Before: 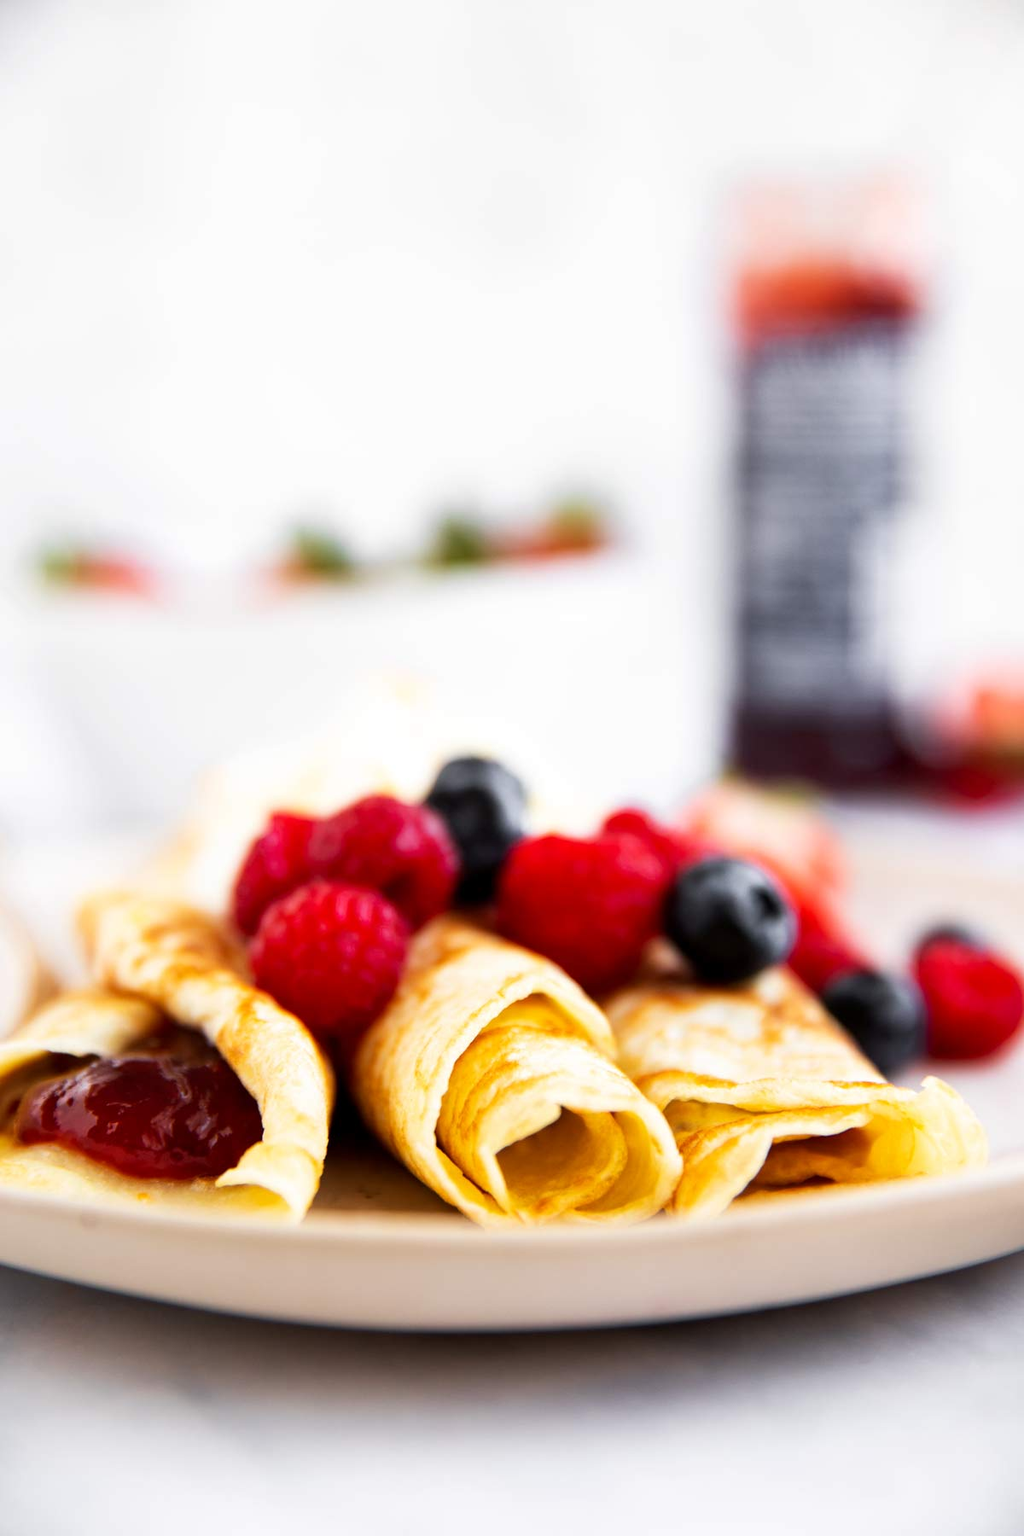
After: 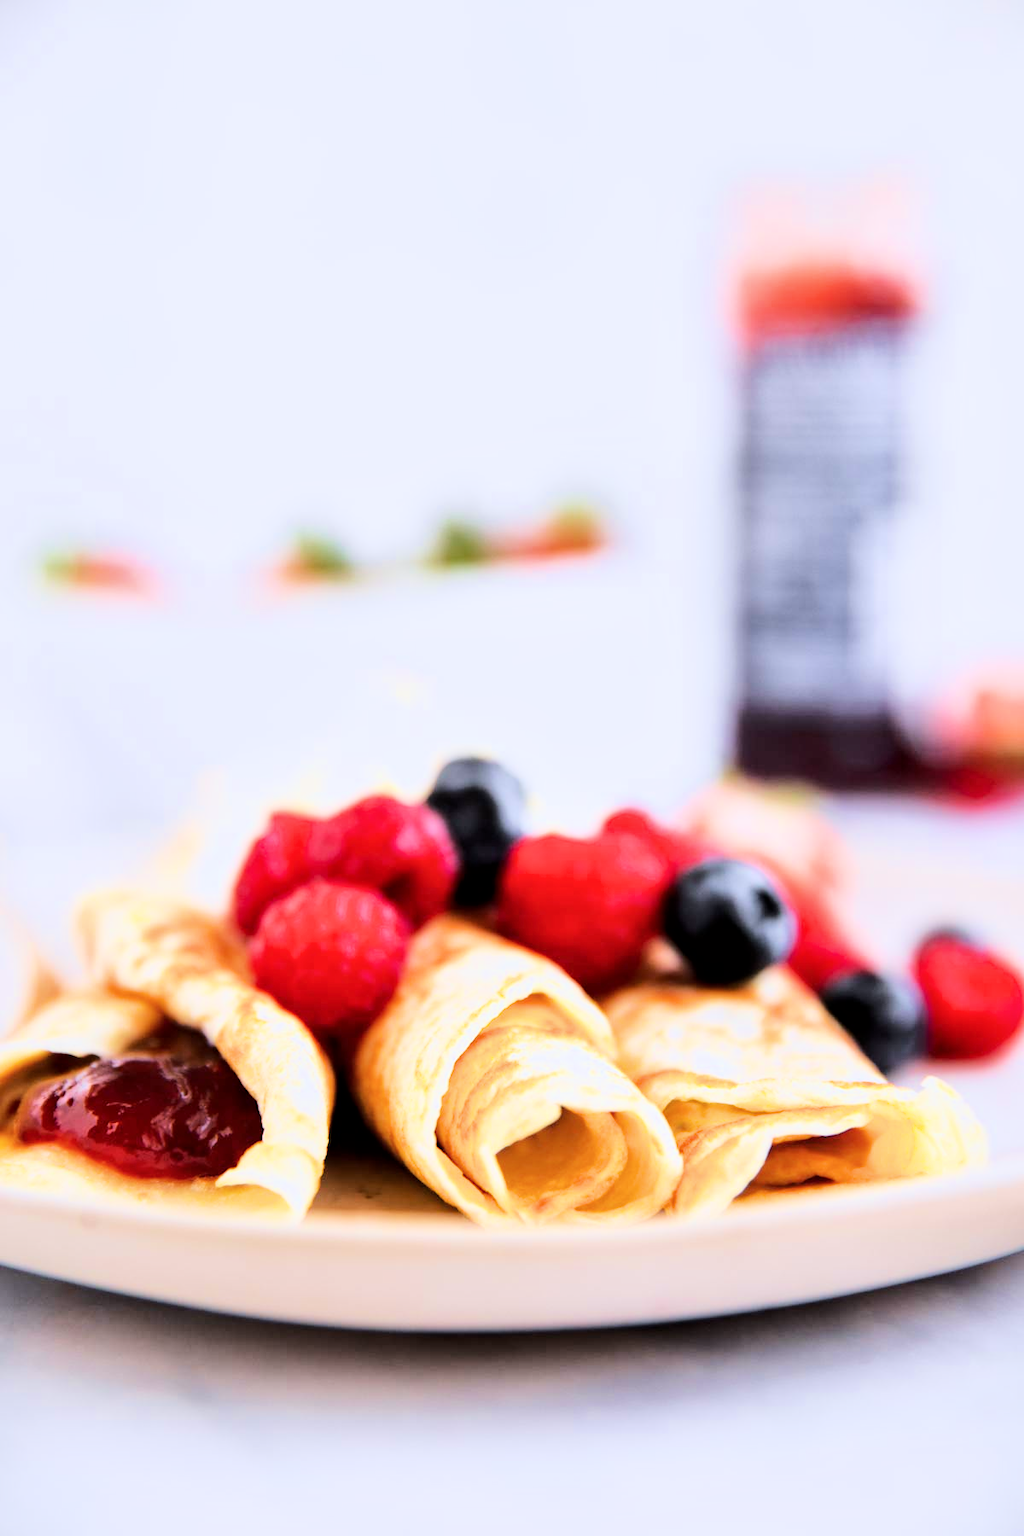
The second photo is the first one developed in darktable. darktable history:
exposure: black level correction 0, exposure 0.7 EV, compensate exposure bias true, compensate highlight preservation false
color calibration: illuminant as shot in camera, x 0.358, y 0.373, temperature 4628.91 K
tone equalizer: -8 EV 0.001 EV, -7 EV -0.002 EV, -6 EV 0.002 EV, -5 EV -0.03 EV, -4 EV -0.116 EV, -3 EV -0.169 EV, -2 EV 0.24 EV, -1 EV 0.702 EV, +0 EV 0.493 EV
filmic rgb: black relative exposure -7.65 EV, white relative exposure 4.56 EV, hardness 3.61, color science v6 (2022)
local contrast: mode bilateral grid, contrast 20, coarseness 50, detail 120%, midtone range 0.2
